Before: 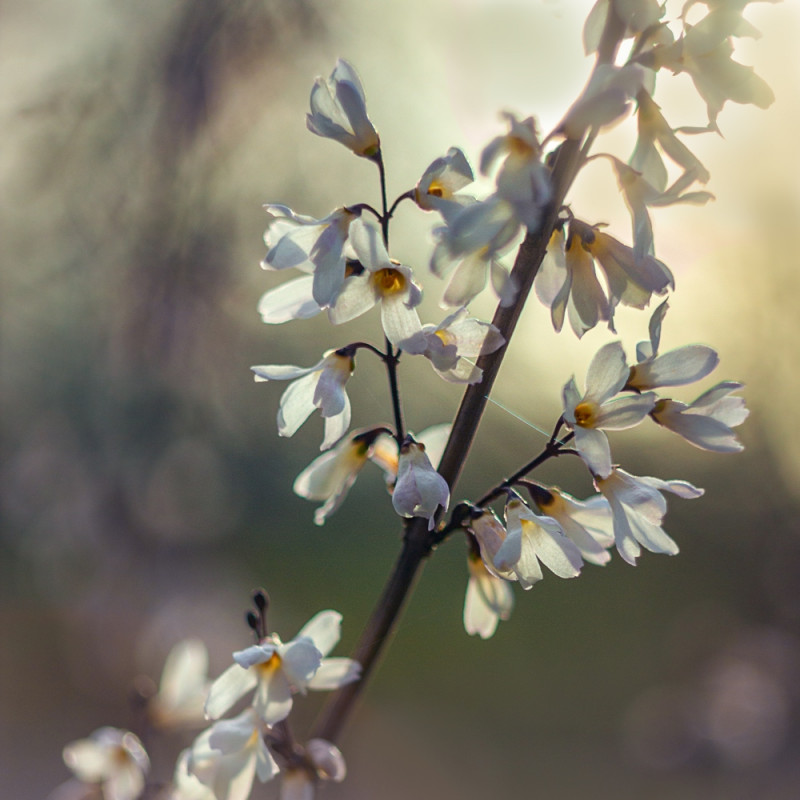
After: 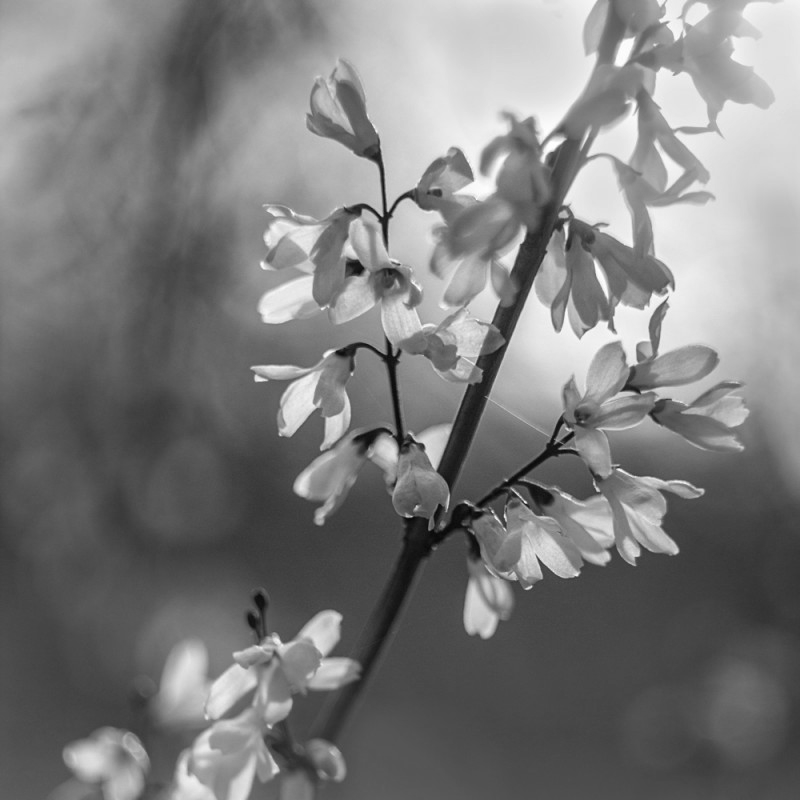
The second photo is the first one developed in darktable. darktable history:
monochrome: a 32, b 64, size 2.3, highlights 1
color balance rgb: global vibrance -1%, saturation formula JzAzBz (2021)
